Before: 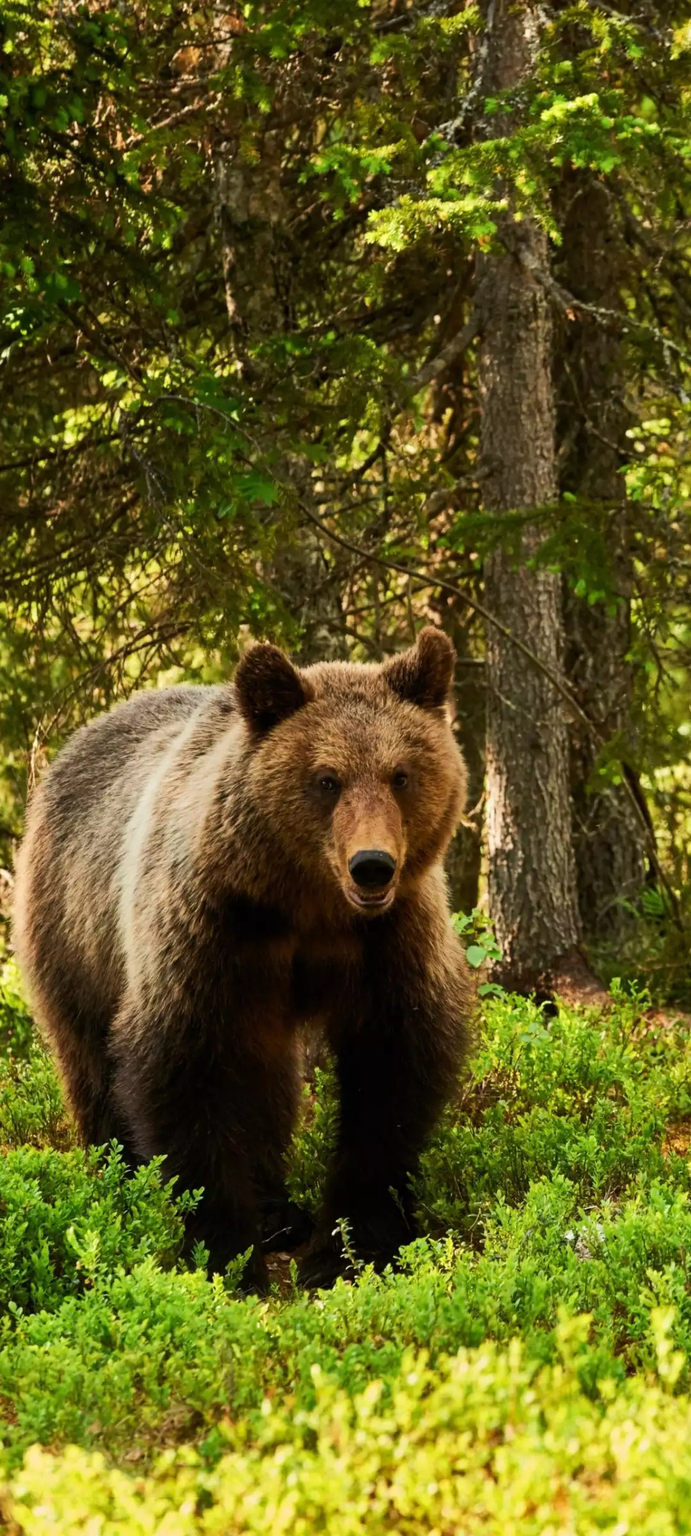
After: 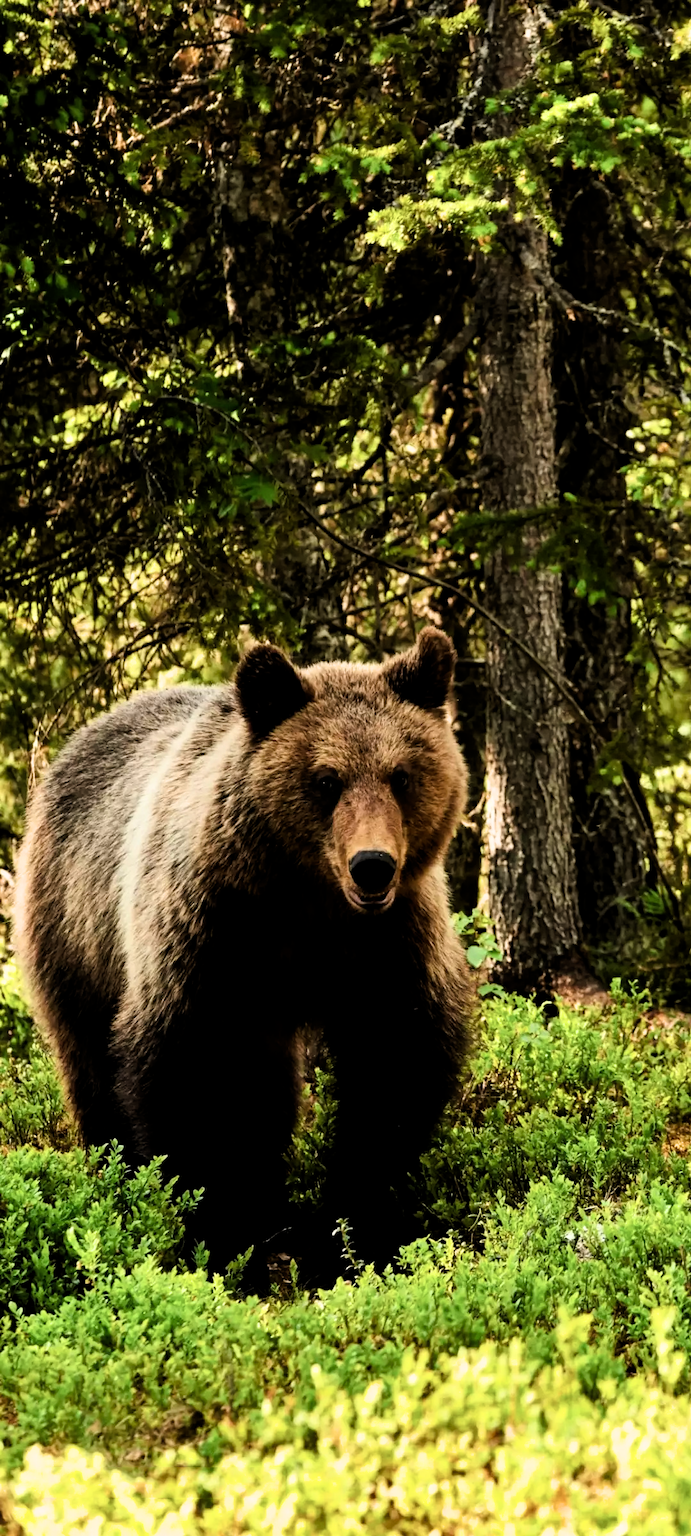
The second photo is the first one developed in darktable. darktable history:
filmic rgb: black relative exposure -5.63 EV, white relative exposure 2.5 EV, target black luminance 0%, hardness 4.55, latitude 67.18%, contrast 1.47, shadows ↔ highlights balance -3.87%
